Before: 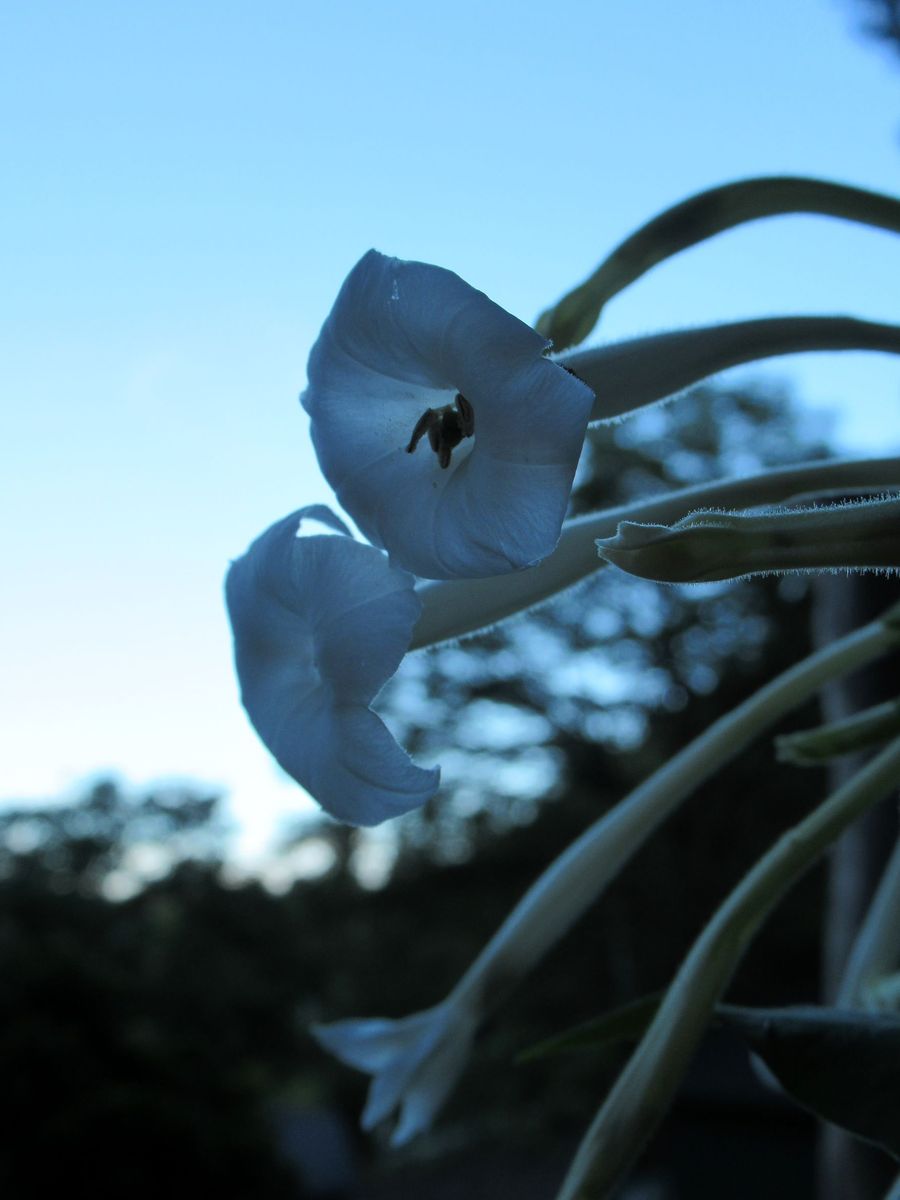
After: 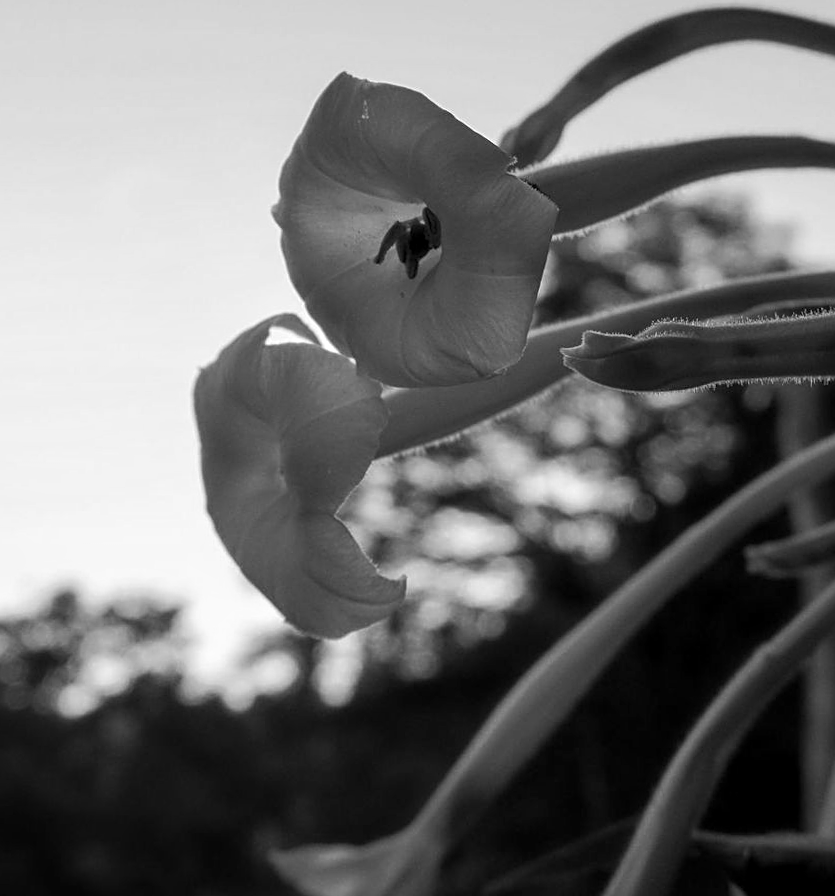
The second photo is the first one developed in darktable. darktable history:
rotate and perspective: rotation 0.215°, lens shift (vertical) -0.139, crop left 0.069, crop right 0.939, crop top 0.002, crop bottom 0.996
haze removal: strength -0.1, adaptive false
crop and rotate: top 12.5%, bottom 12.5%
local contrast: detail 130%
contrast brightness saturation: saturation -0.04
sharpen: on, module defaults
monochrome: on, module defaults
